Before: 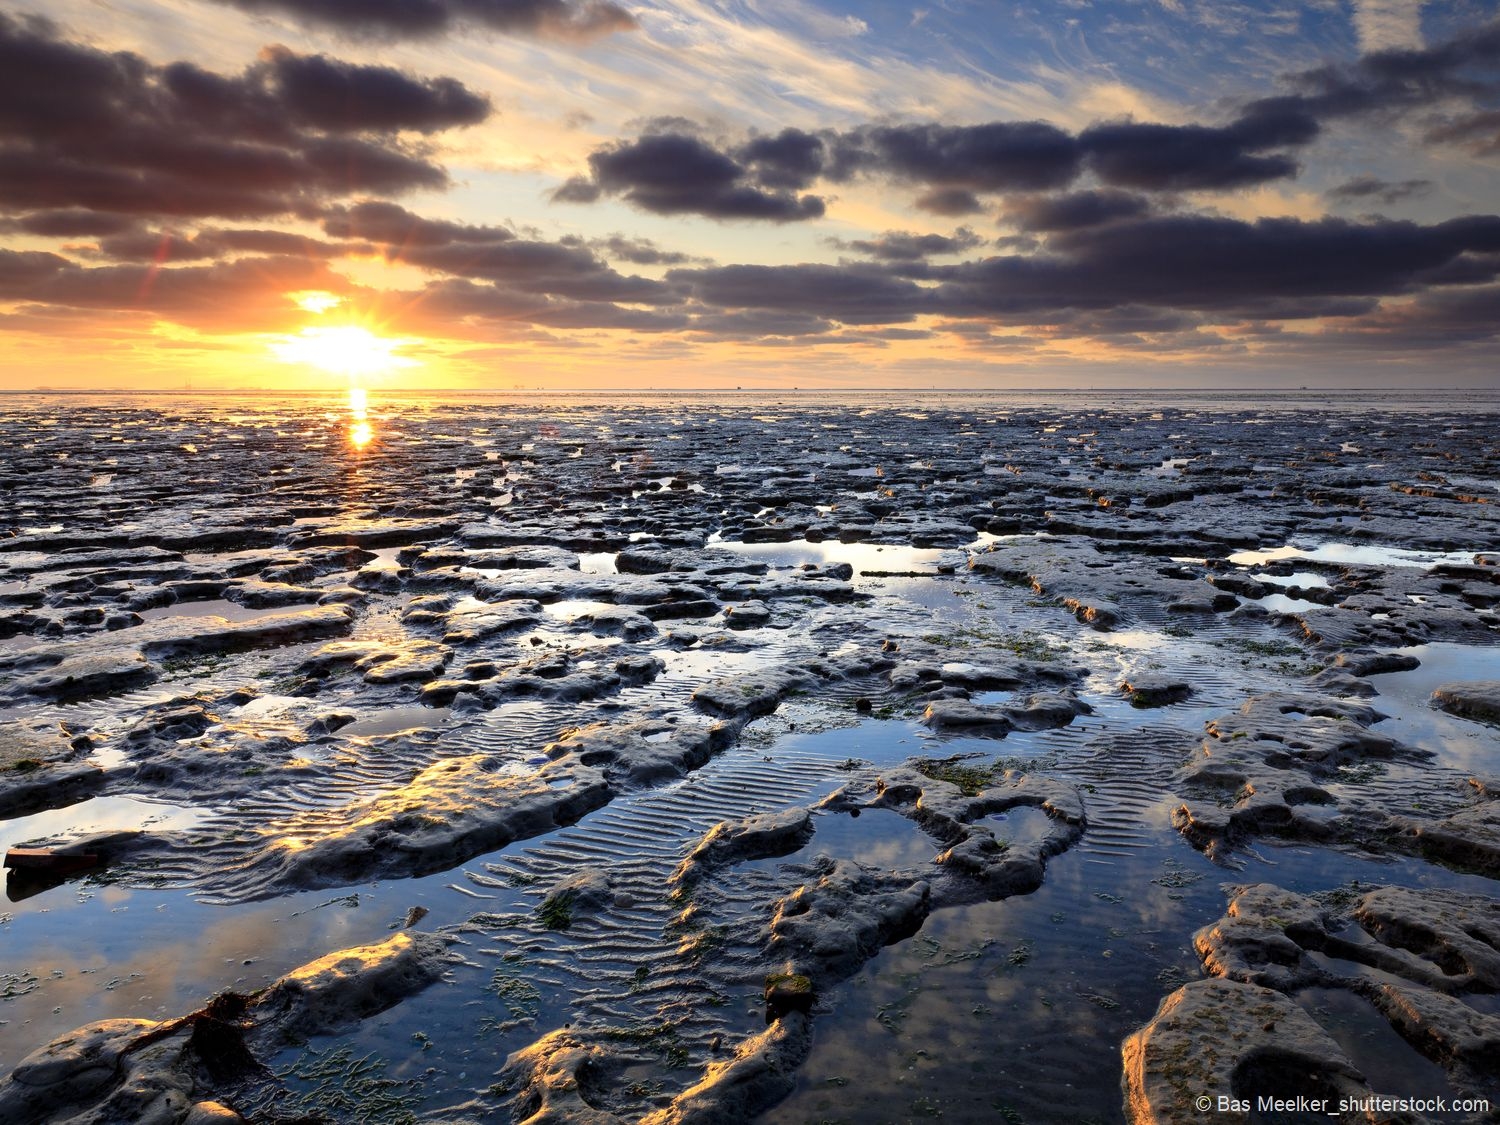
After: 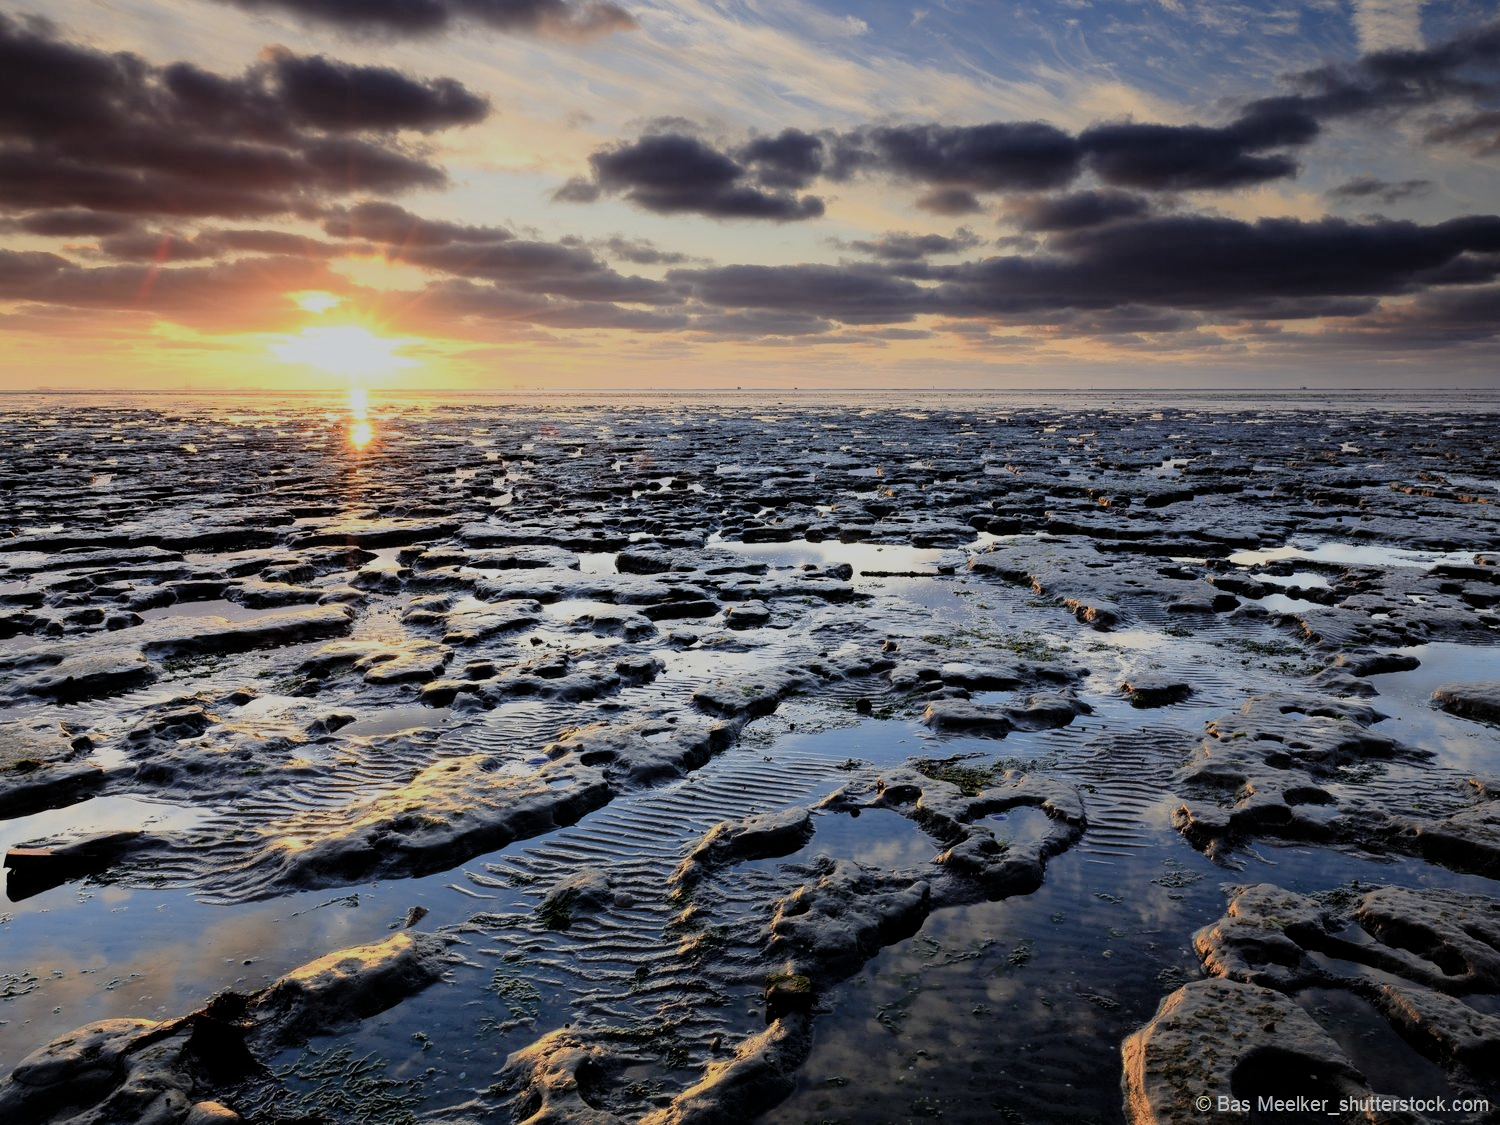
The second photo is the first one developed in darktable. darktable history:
filmic rgb: black relative exposure -6.98 EV, white relative exposure 5.63 EV, hardness 2.86
contrast brightness saturation: saturation -0.1
white balance: red 0.982, blue 1.018
